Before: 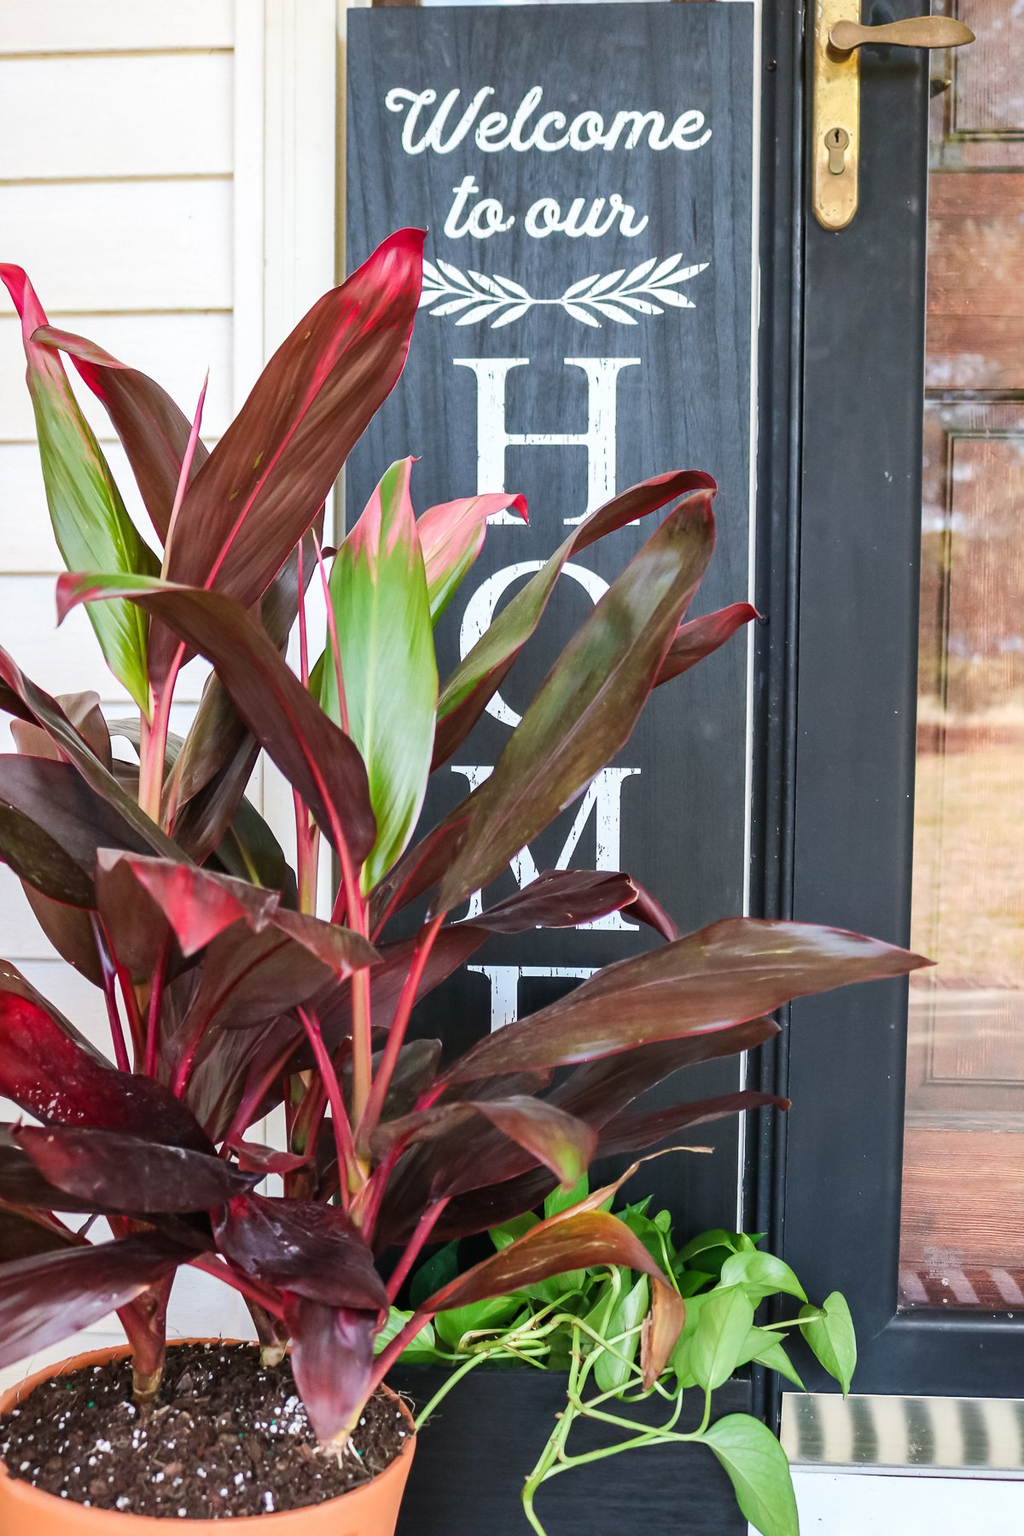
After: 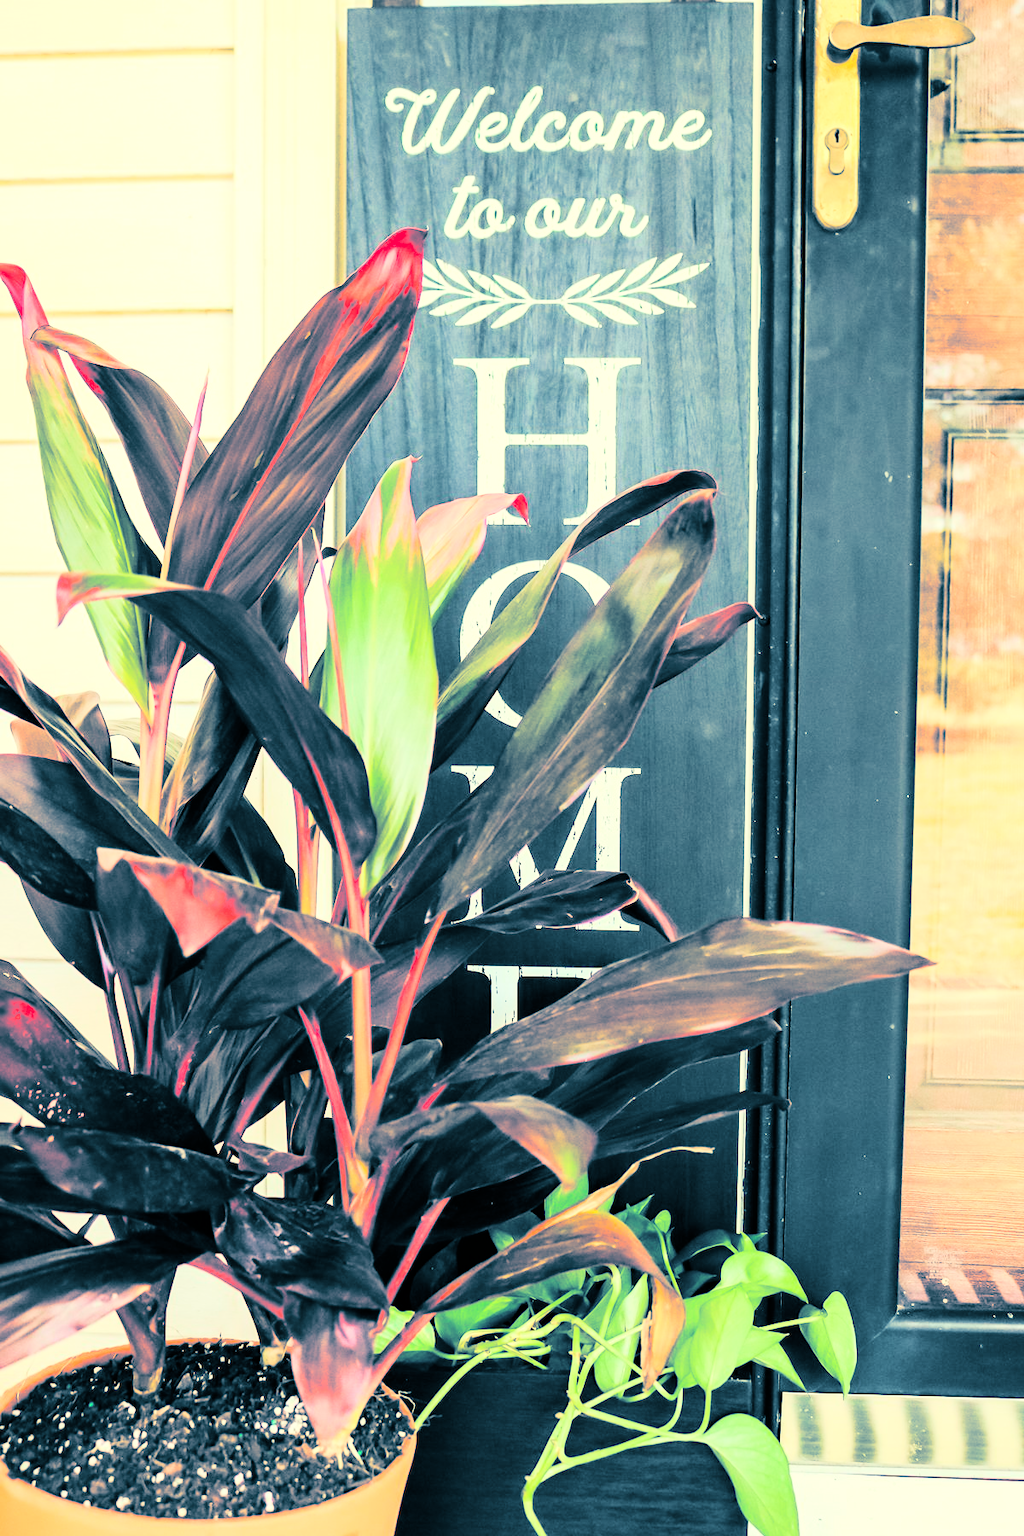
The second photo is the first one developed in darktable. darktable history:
tone curve: curves: ch0 [(0, 0) (0.004, 0) (0.133, 0.071) (0.325, 0.456) (0.832, 0.957) (1, 1)], color space Lab, linked channels, preserve colors none
channel mixer: red [0, 0, 0, 1, 0, 0, 0], green [0 ×4, 1, 0, 0], blue [0, 0, 0, 0.1, 0.1, 0.8, 0]
velvia: on, module defaults
split-toning: shadows › hue 212.4°, balance -70
